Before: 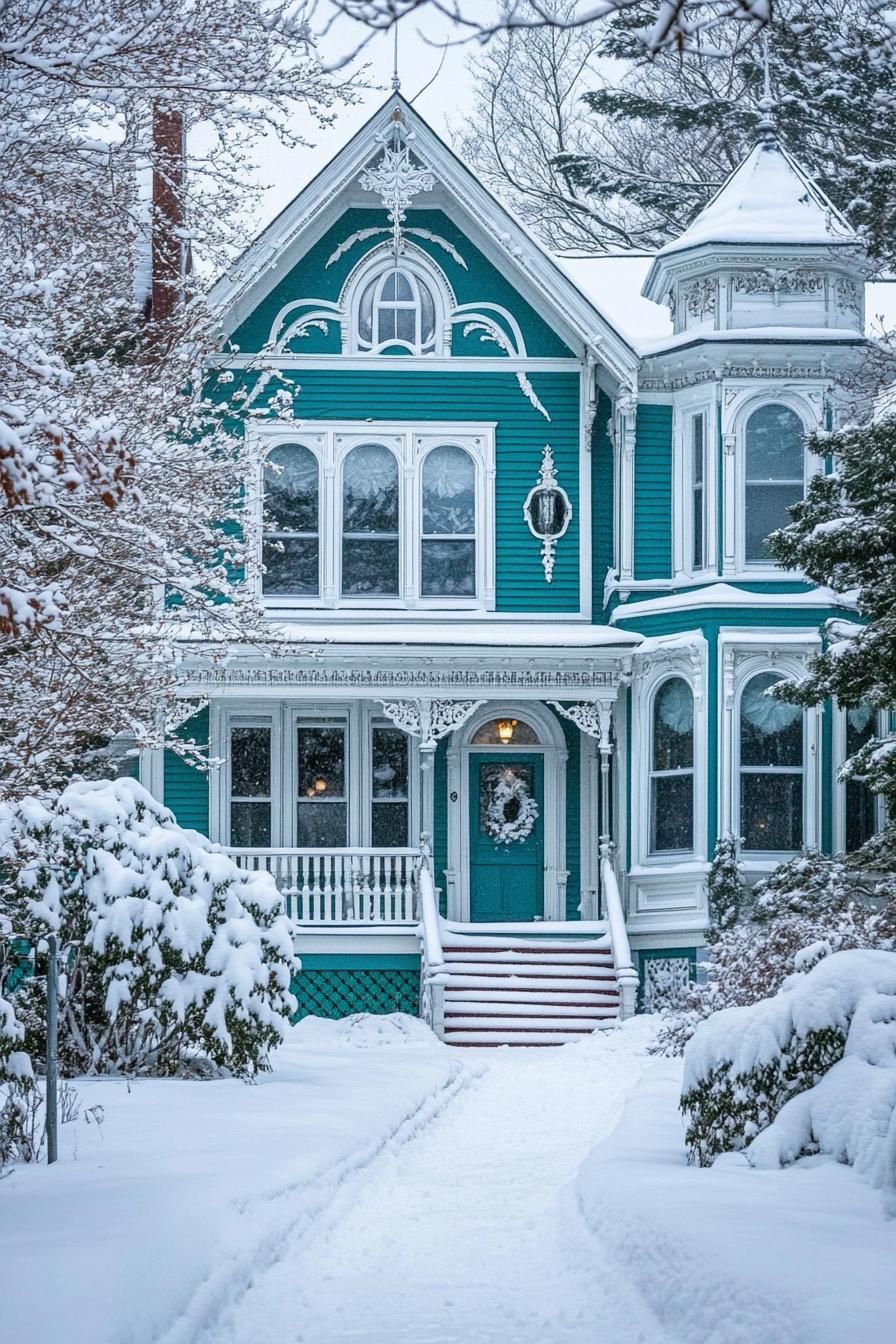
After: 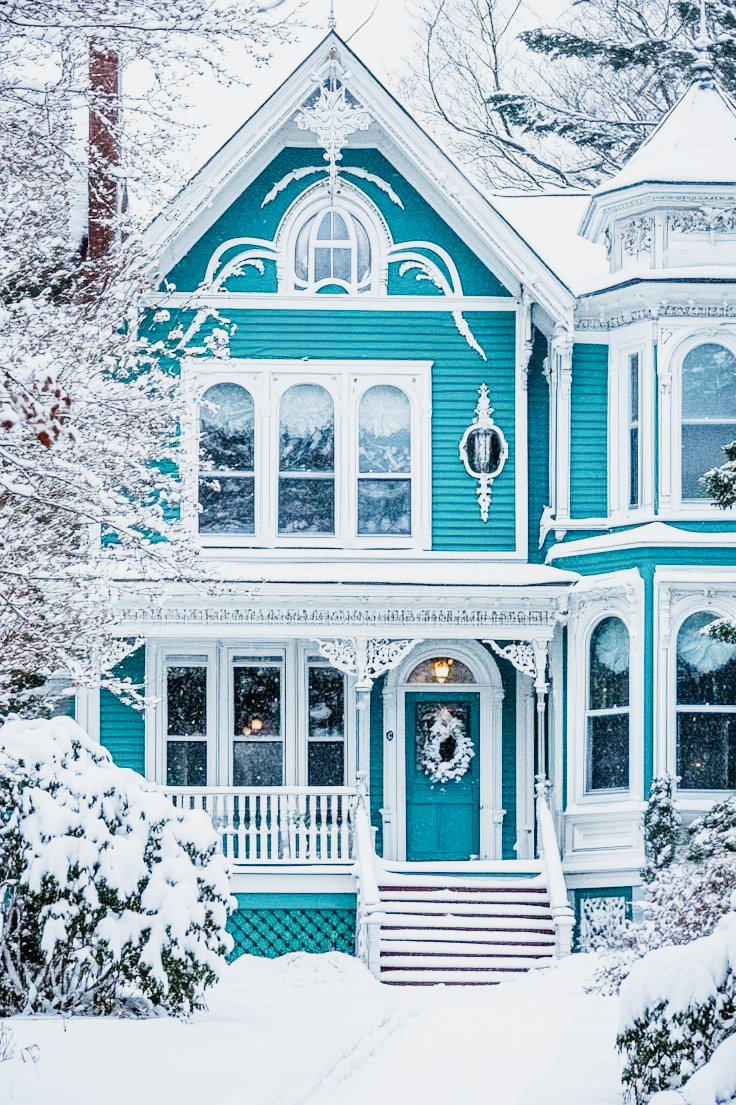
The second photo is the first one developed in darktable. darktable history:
sigmoid: contrast 1.7, skew -0.2, preserve hue 0%, red attenuation 0.1, red rotation 0.035, green attenuation 0.1, green rotation -0.017, blue attenuation 0.15, blue rotation -0.052, base primaries Rec2020
exposure: black level correction 0, exposure 1 EV, compensate exposure bias true, compensate highlight preservation false
crop and rotate: left 7.196%, top 4.574%, right 10.605%, bottom 13.178%
